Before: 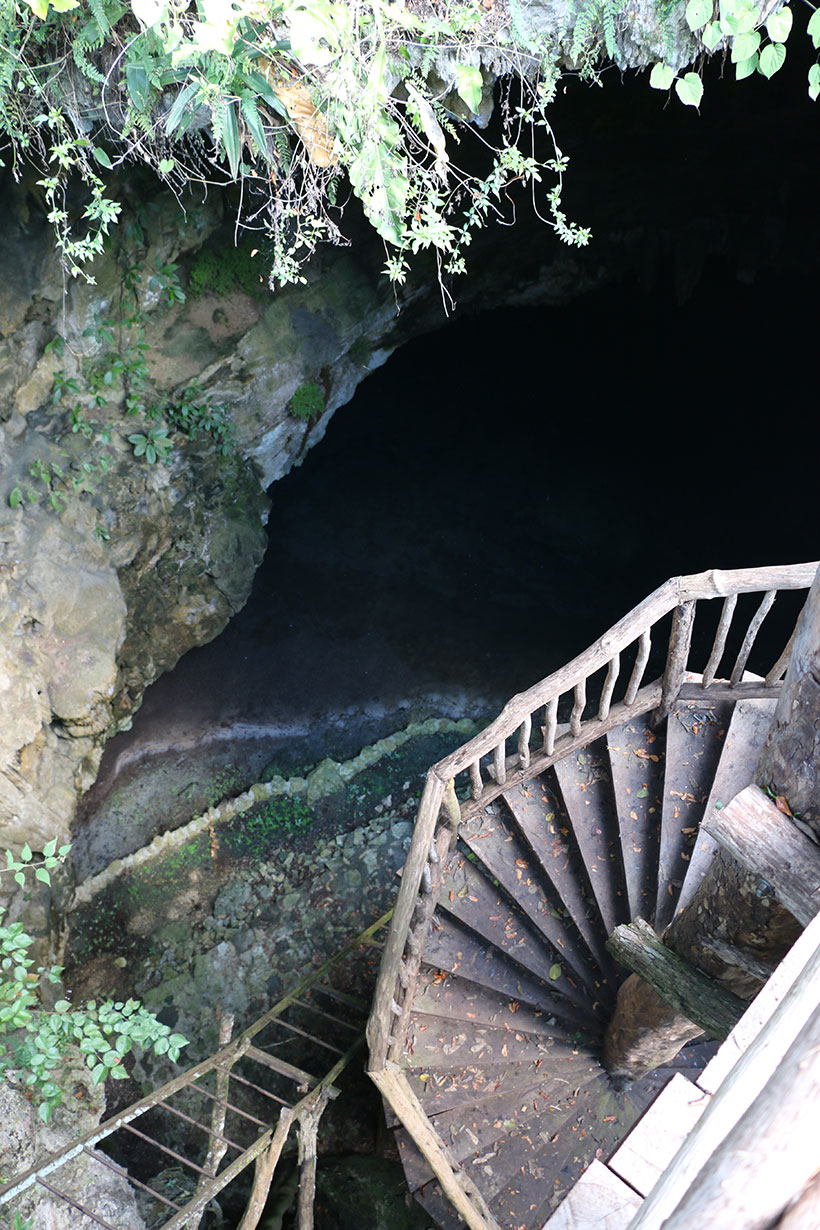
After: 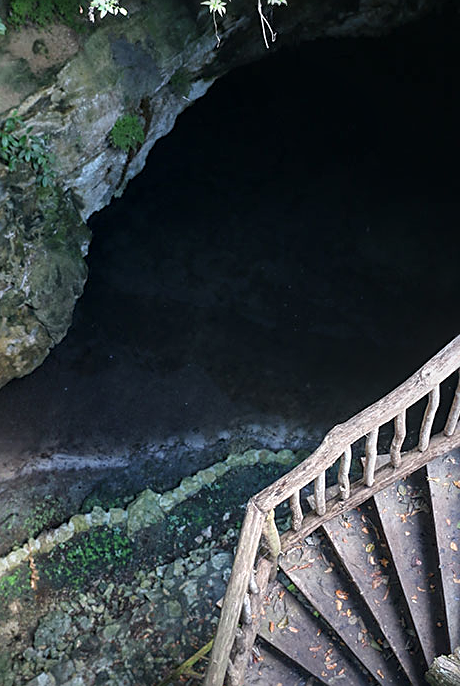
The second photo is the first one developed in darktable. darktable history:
local contrast: on, module defaults
crop and rotate: left 22.042%, top 21.88%, right 21.82%, bottom 22.268%
sharpen: on, module defaults
